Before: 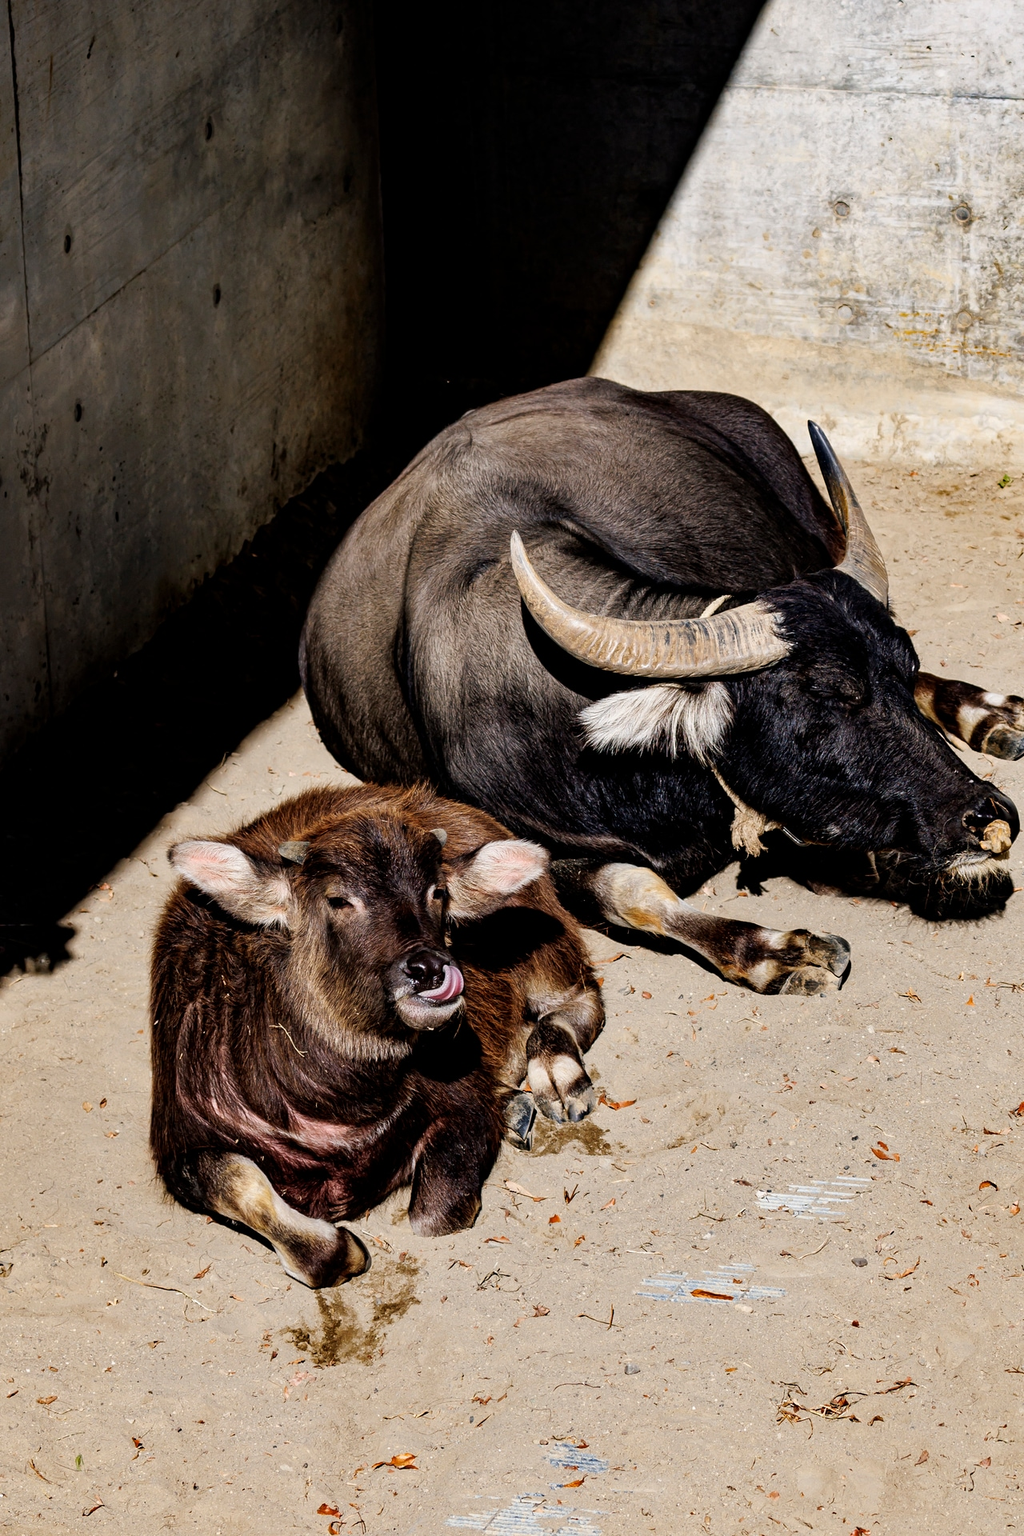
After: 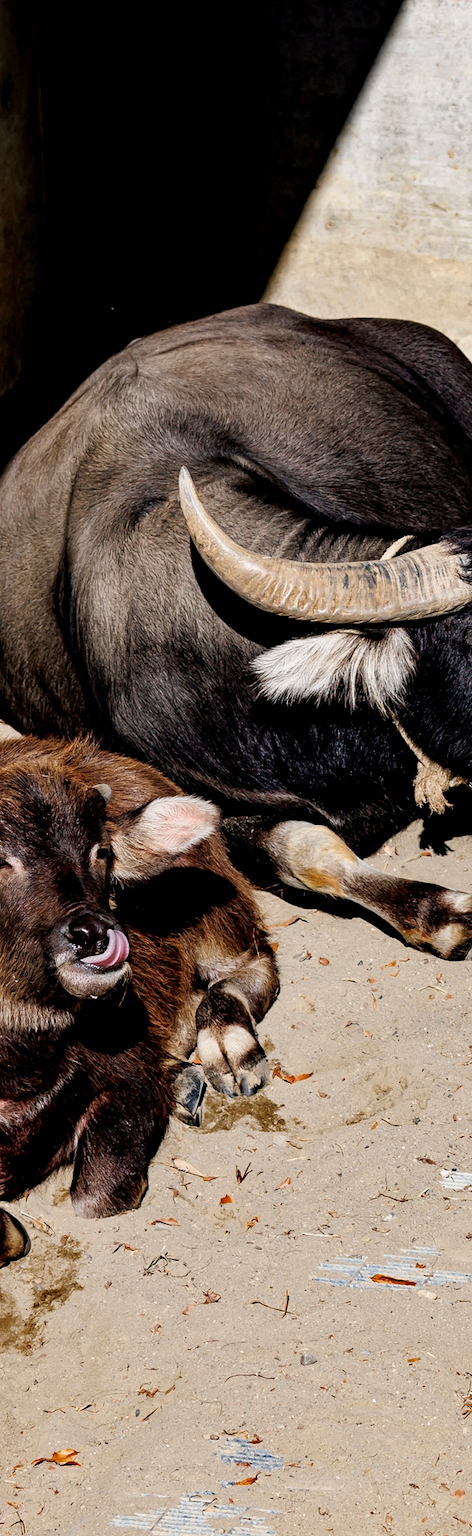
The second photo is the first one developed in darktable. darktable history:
crop: left 33.452%, top 6.025%, right 23.155%
exposure: black level correction 0.002, compensate highlight preservation false
